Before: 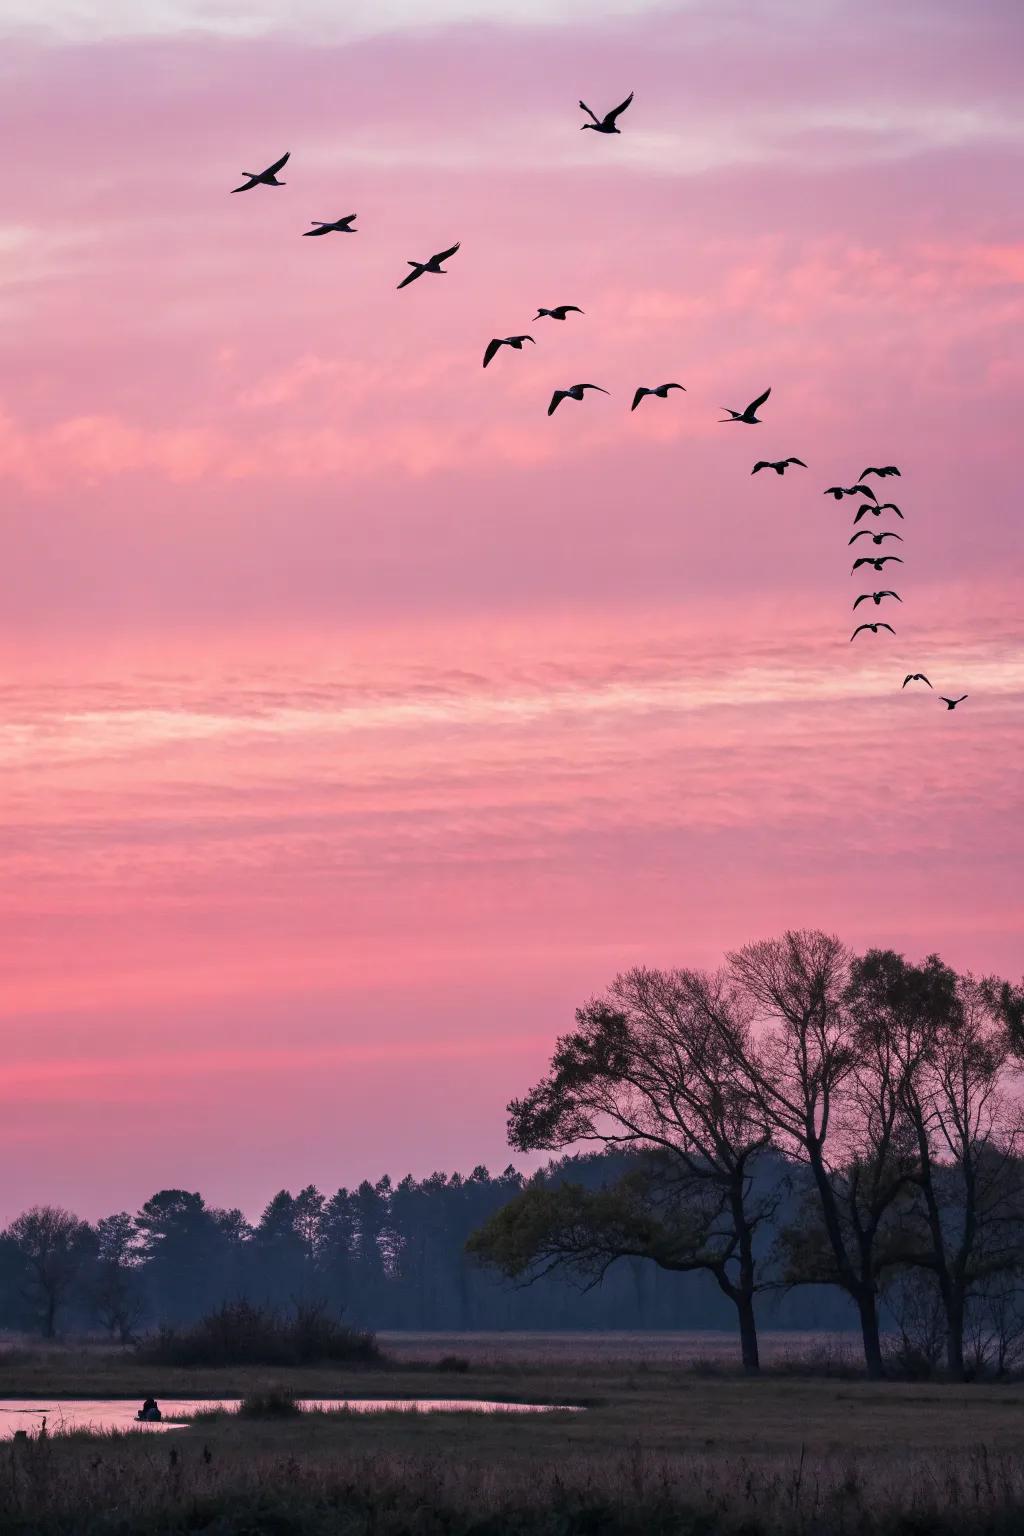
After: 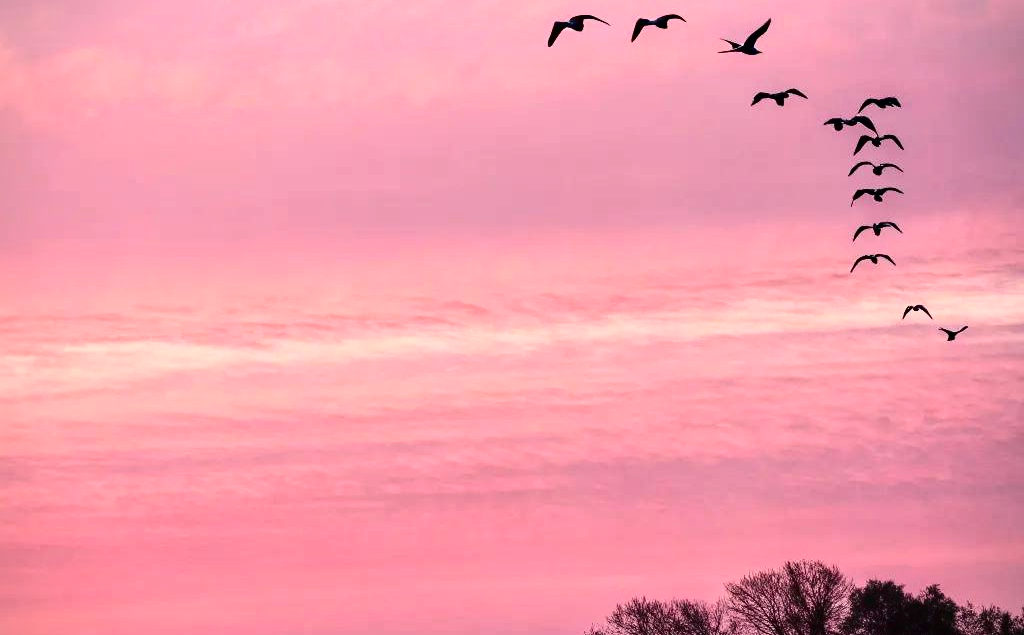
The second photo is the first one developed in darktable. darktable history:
crop and rotate: top 24.026%, bottom 34.62%
contrast brightness saturation: contrast 0.325, brightness -0.073, saturation 0.174
vignetting: fall-off start 92.21%, brightness -0.459, saturation -0.29, unbound false
